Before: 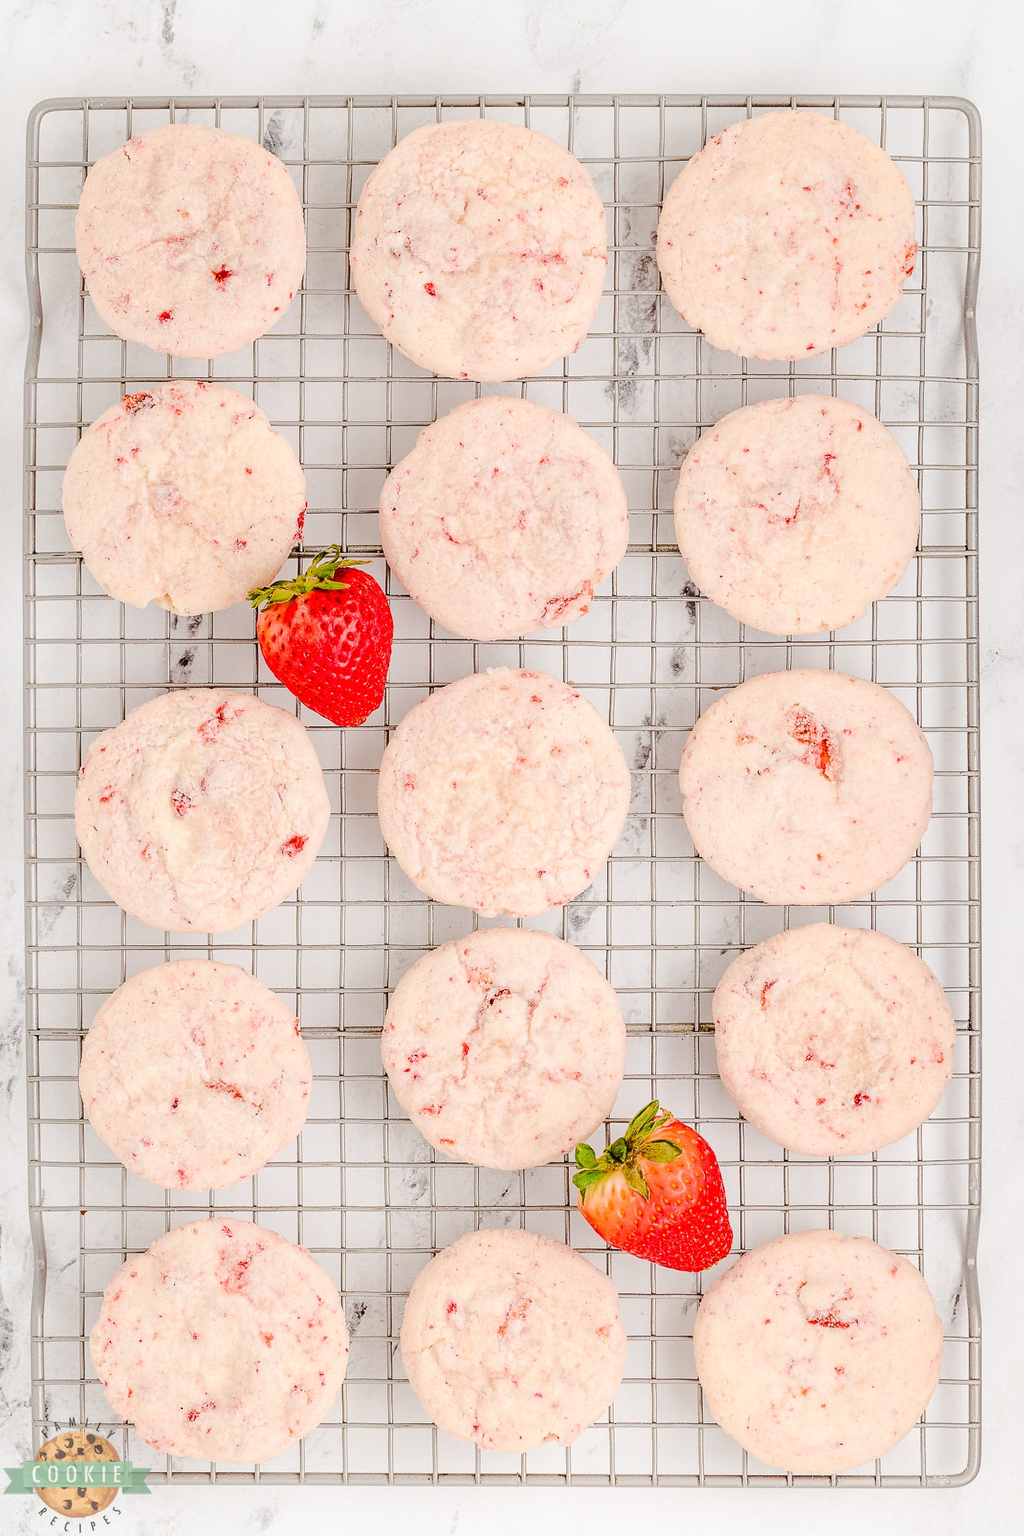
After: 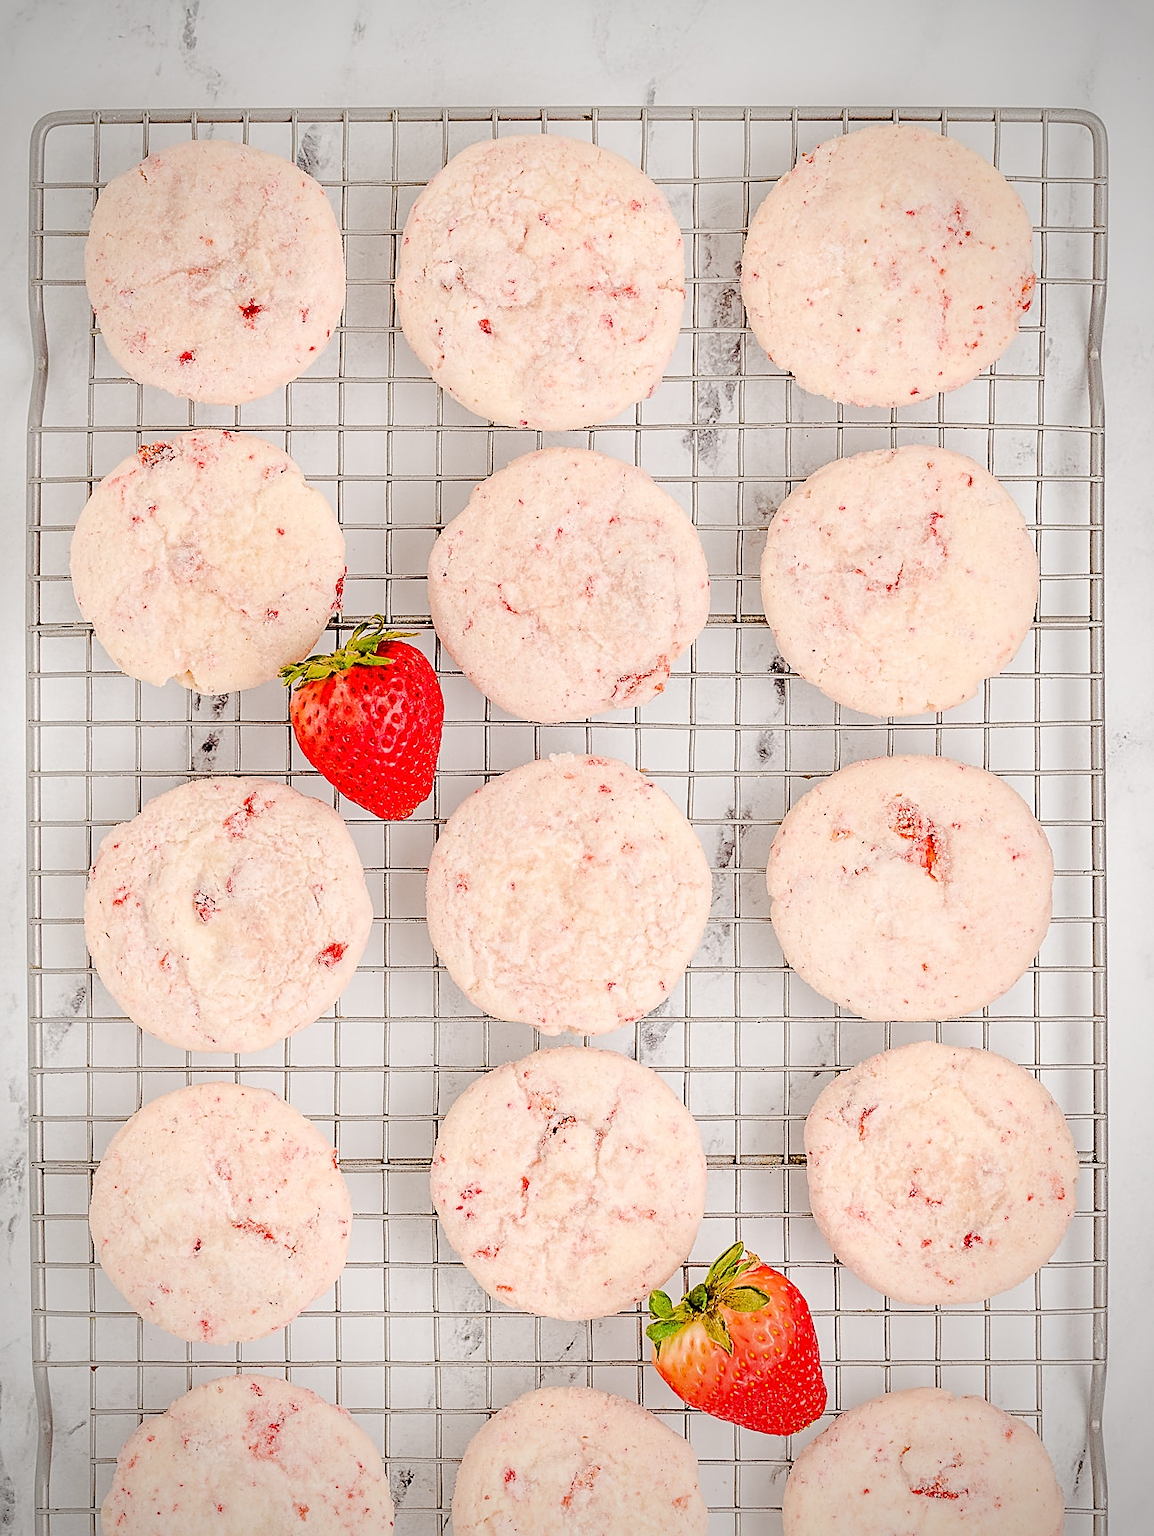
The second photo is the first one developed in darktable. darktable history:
sharpen: on, module defaults
vignetting: fall-off start 71.56%, saturation 0.042
crop and rotate: top 0%, bottom 11.354%
